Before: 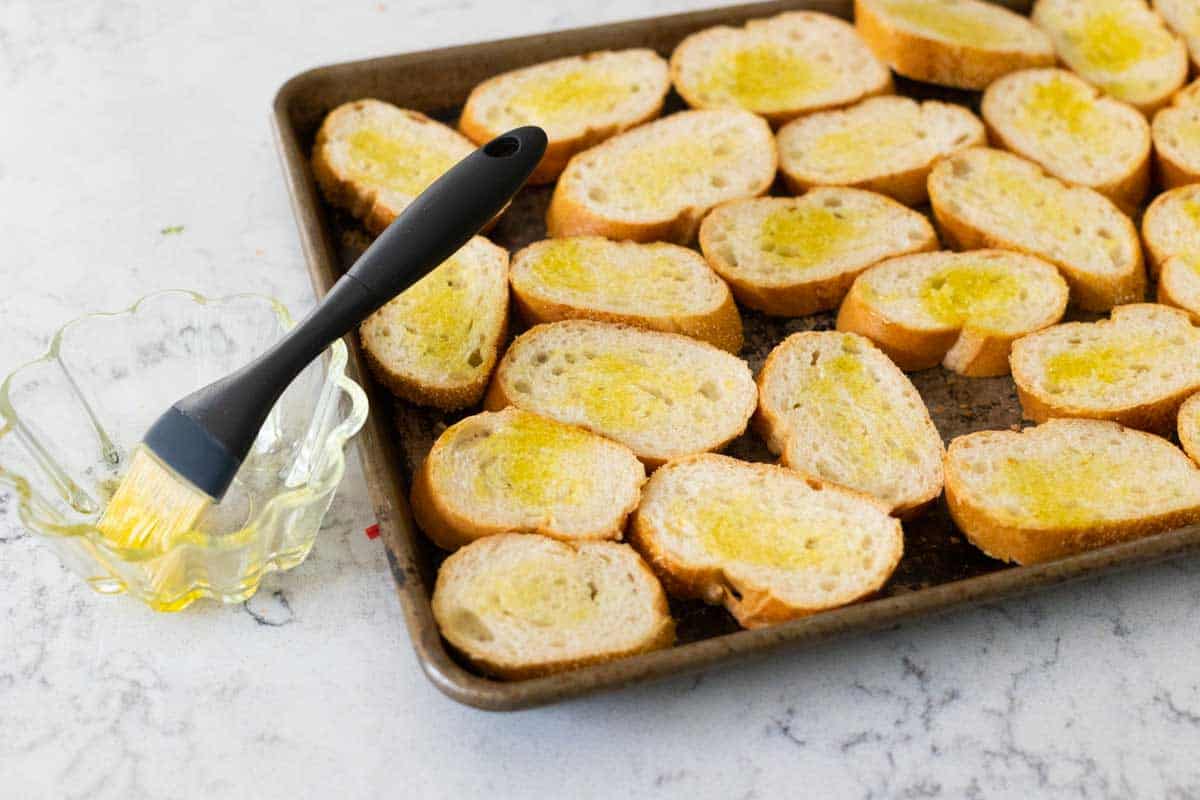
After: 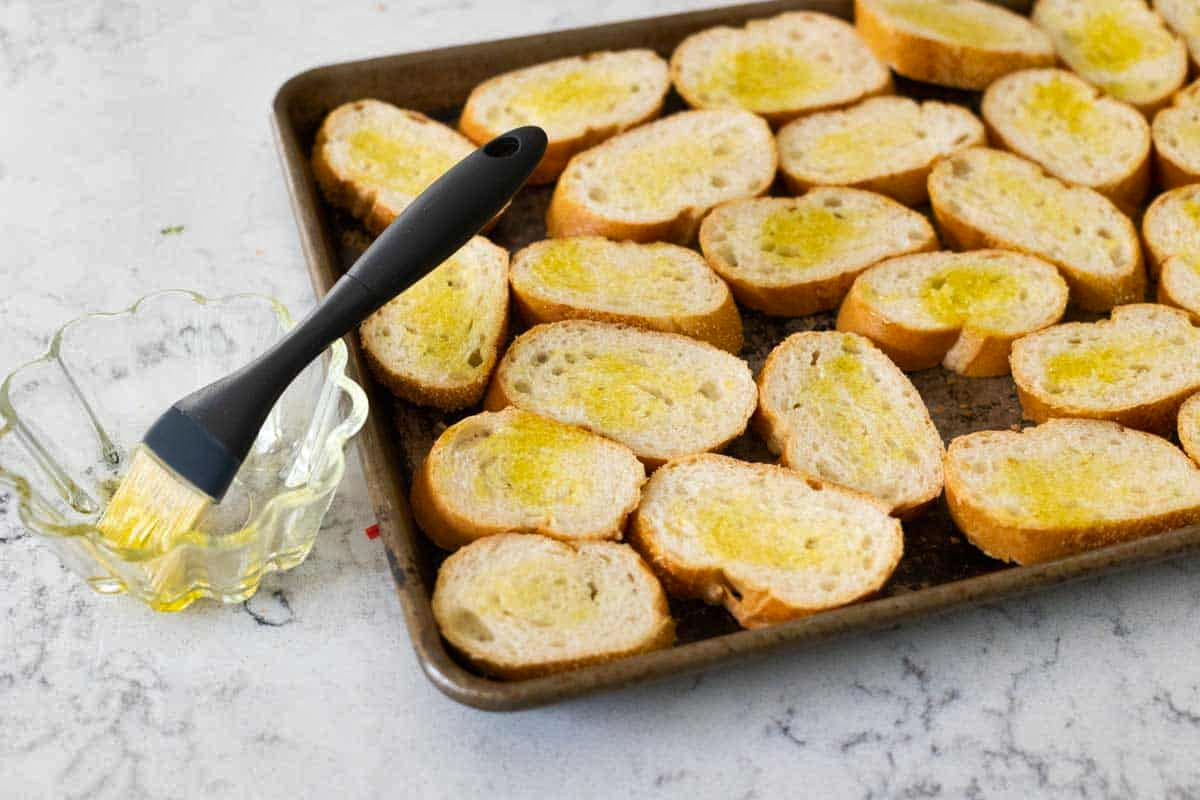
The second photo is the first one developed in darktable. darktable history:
shadows and highlights: shadows 11.83, white point adjustment 1.24, highlights color adjustment 0.426%, soften with gaussian
